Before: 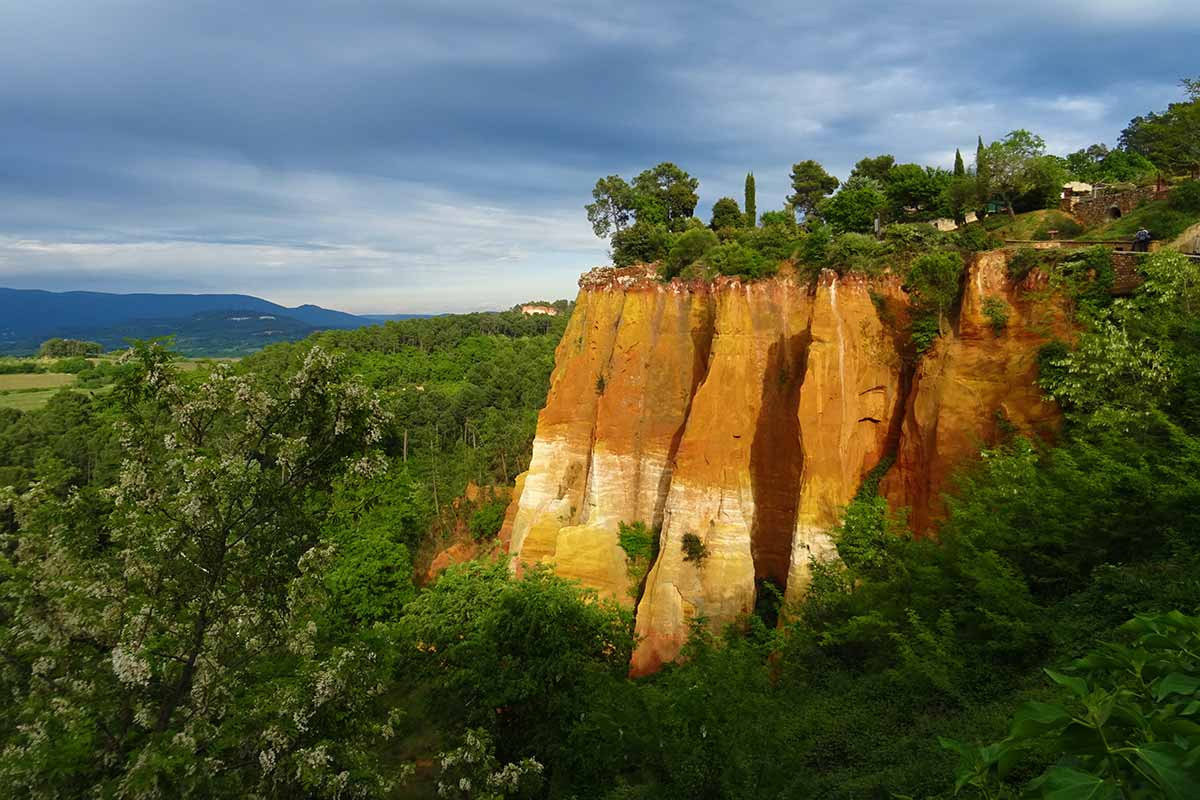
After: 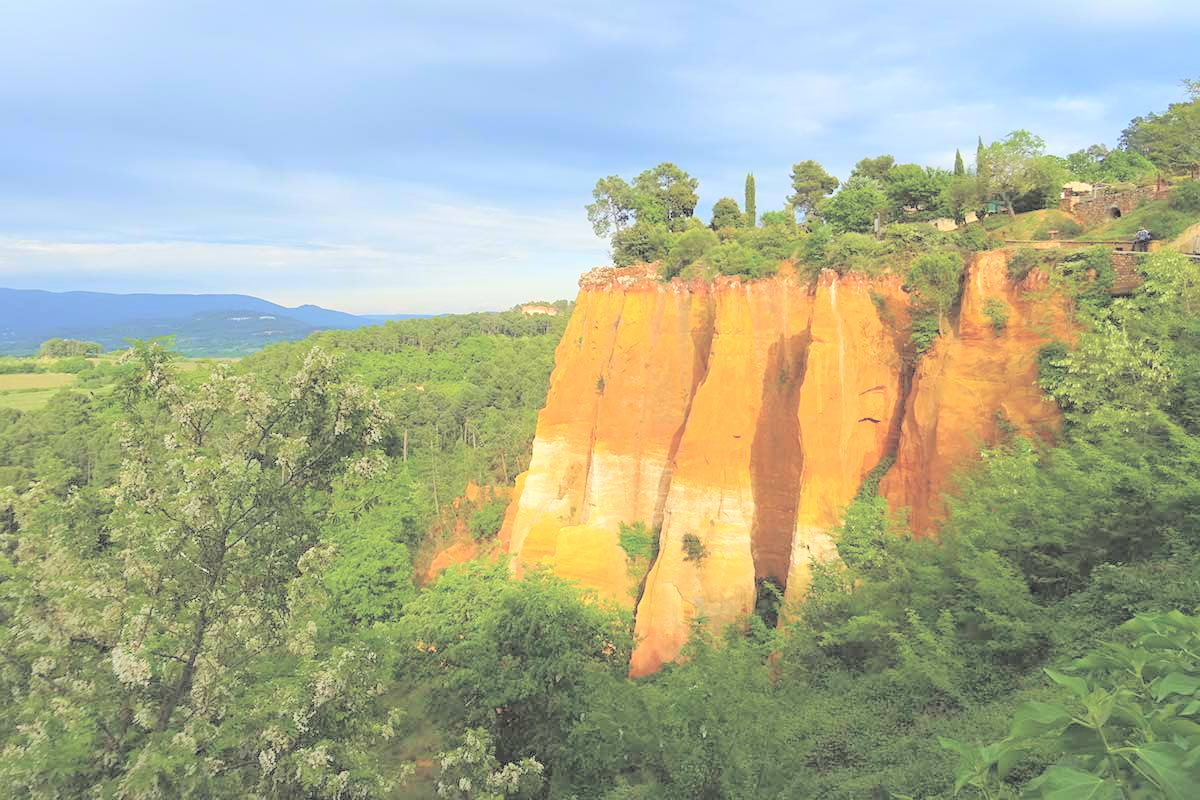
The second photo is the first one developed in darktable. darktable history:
contrast brightness saturation: brightness 0.994
